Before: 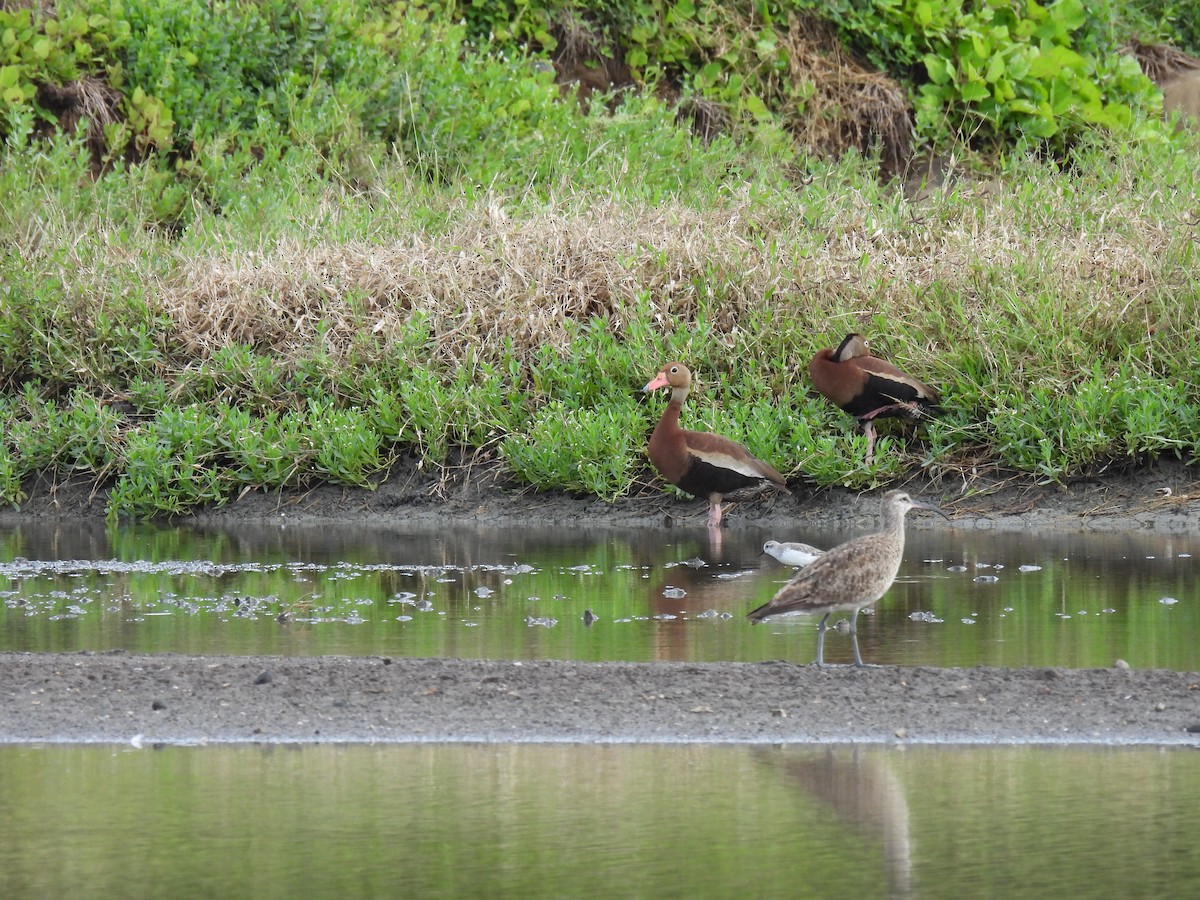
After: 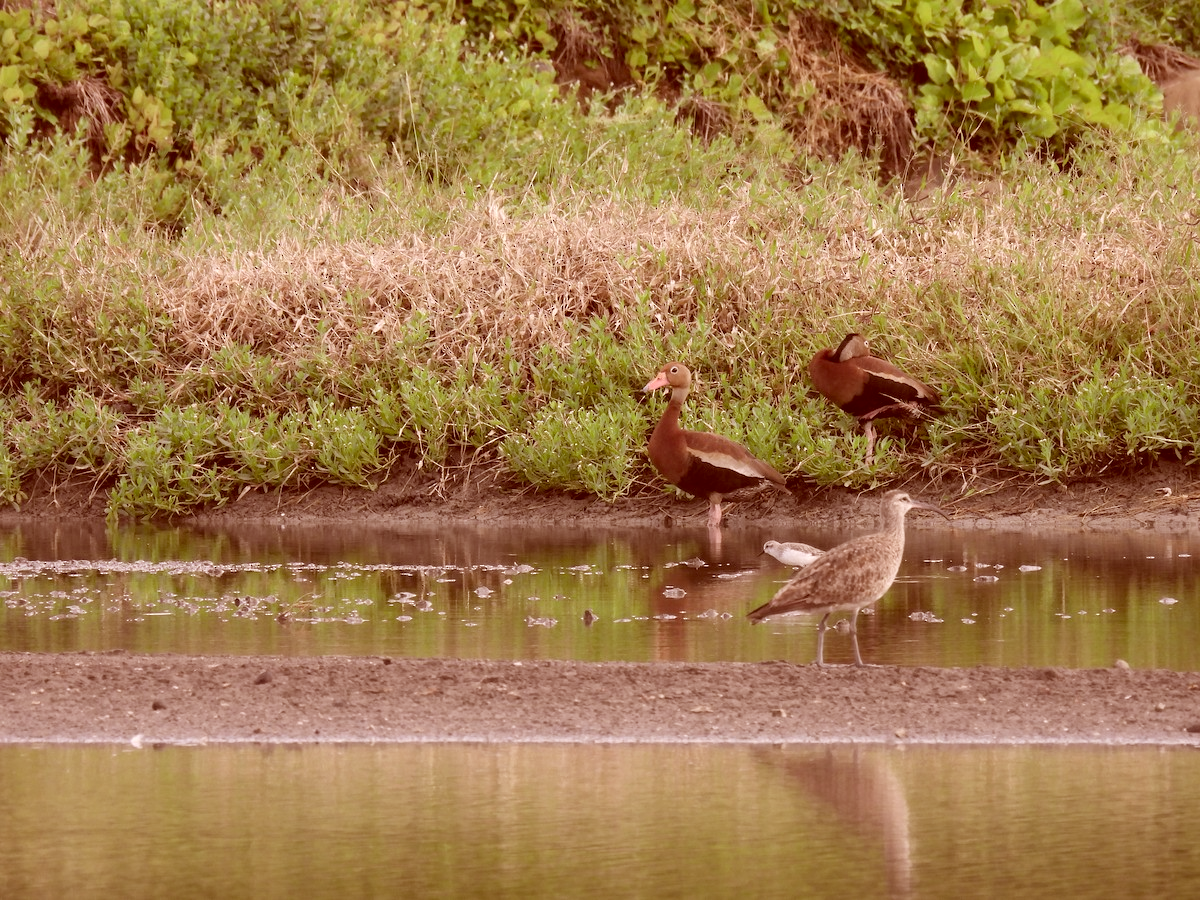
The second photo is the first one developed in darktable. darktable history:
color correction: highlights a* 9.51, highlights b* 8.96, shadows a* 39.8, shadows b* 39.36, saturation 0.766
